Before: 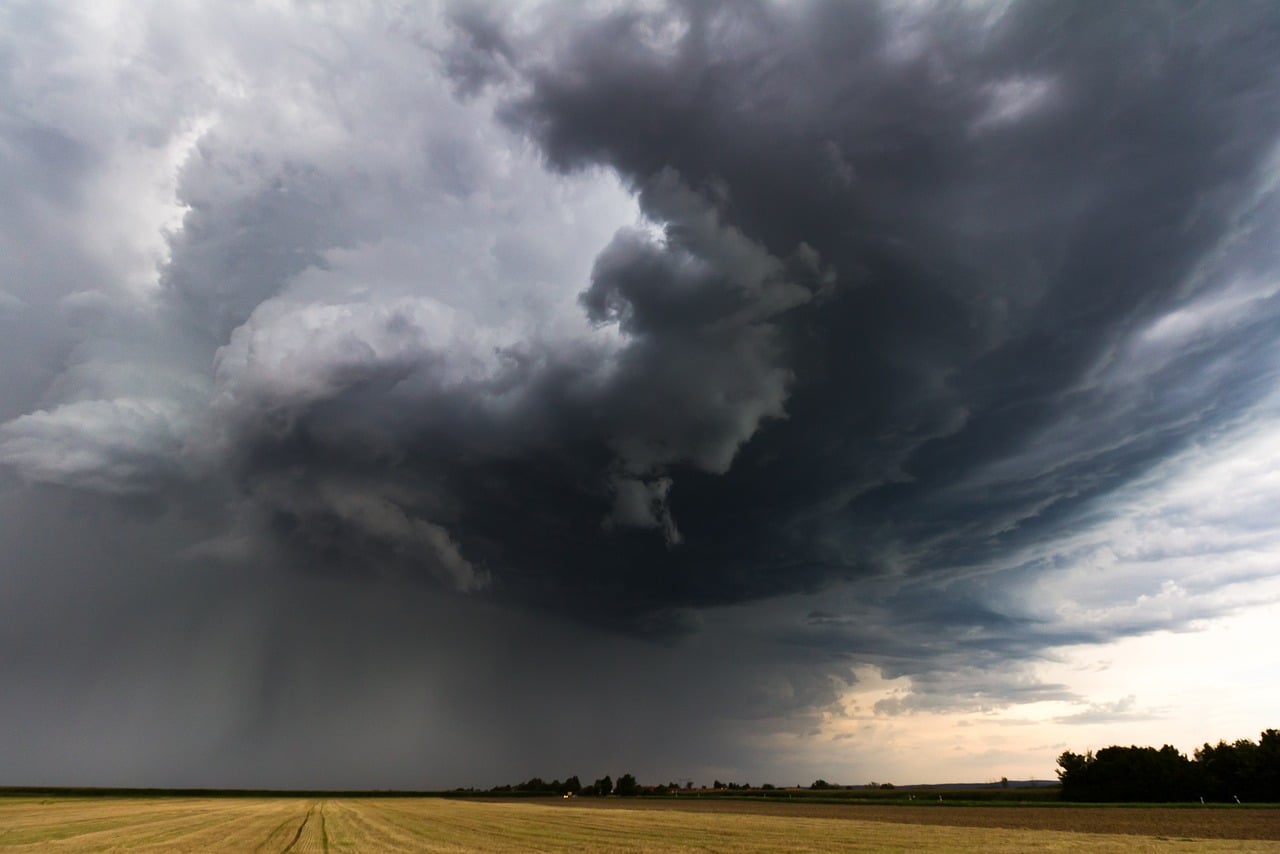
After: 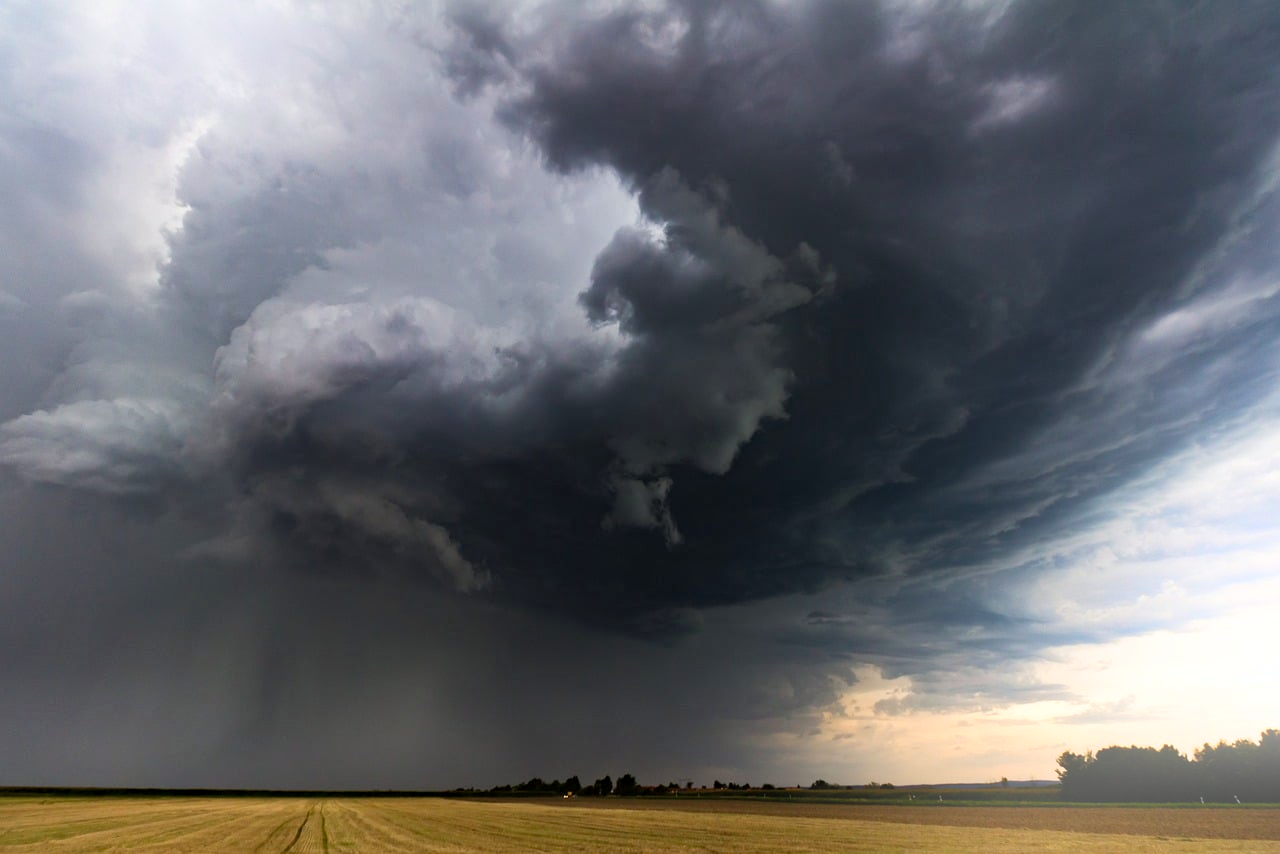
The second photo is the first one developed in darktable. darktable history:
haze removal: compatibility mode true, adaptive false
bloom: on, module defaults
